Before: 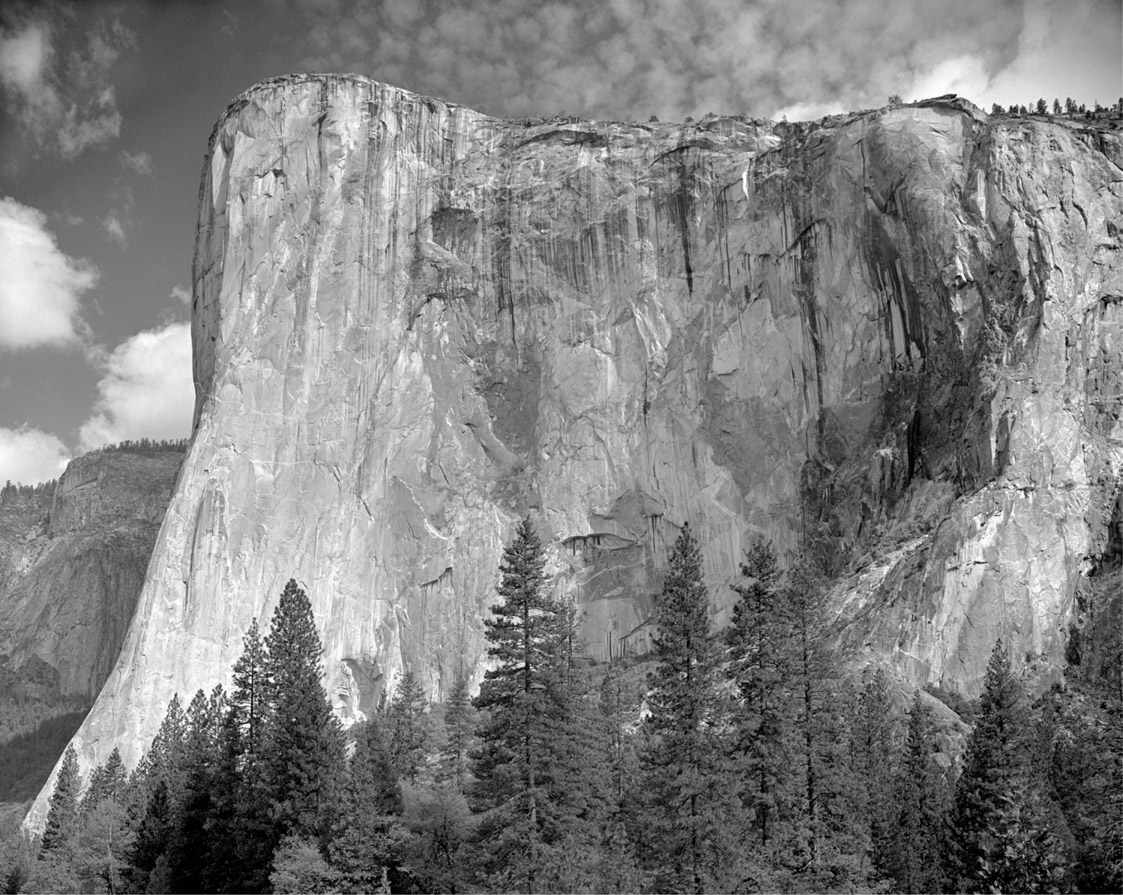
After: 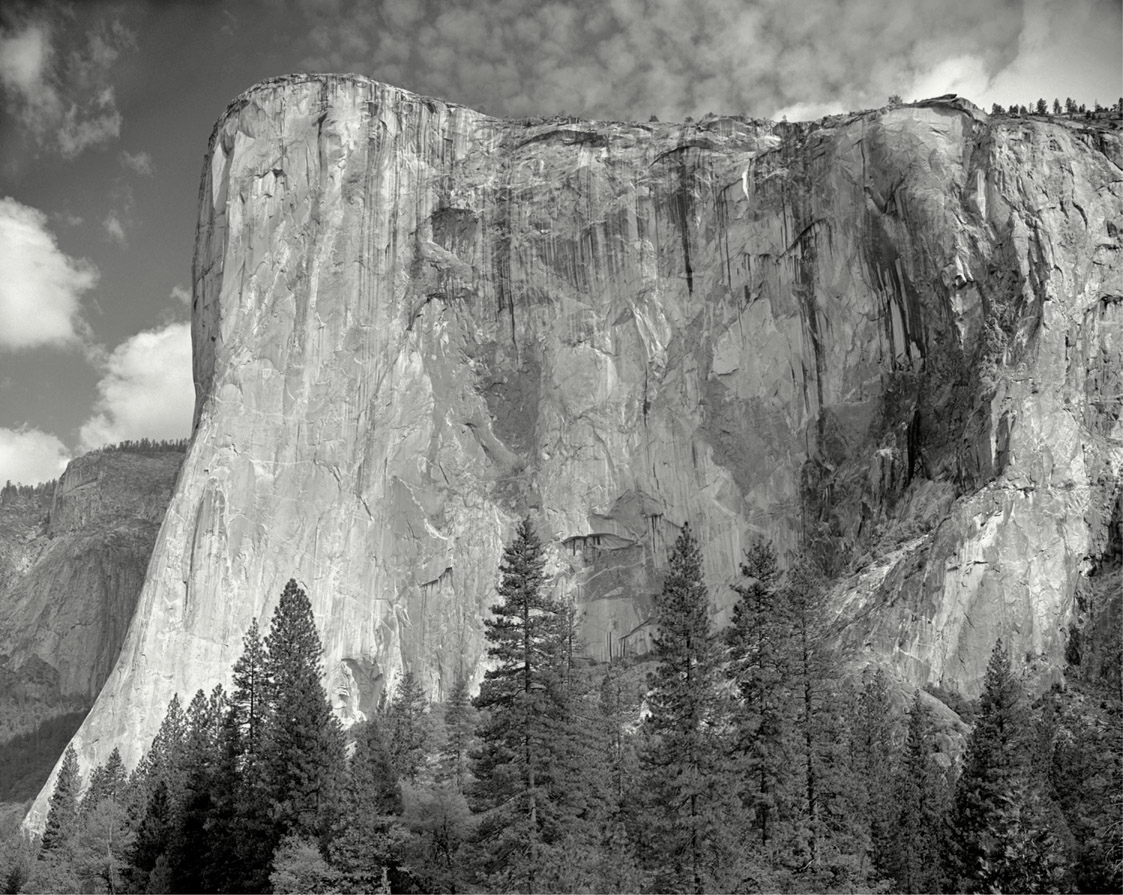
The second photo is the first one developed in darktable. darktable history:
color zones: curves: ch0 [(0.018, 0.548) (0.197, 0.654) (0.425, 0.447) (0.605, 0.658) (0.732, 0.579)]; ch1 [(0.105, 0.531) (0.224, 0.531) (0.386, 0.39) (0.618, 0.456) (0.732, 0.456) (0.956, 0.421)]; ch2 [(0.039, 0.583) (0.215, 0.465) (0.399, 0.544) (0.465, 0.548) (0.614, 0.447) (0.724, 0.43) (0.882, 0.623) (0.956, 0.632)]
color calibration: output R [0.999, 0.026, -0.11, 0], output G [-0.019, 1.037, -0.099, 0], output B [0.022, -0.023, 0.902, 0], illuminant same as pipeline (D50), adaptation XYZ, x 0.346, y 0.358, temperature 5004.63 K
